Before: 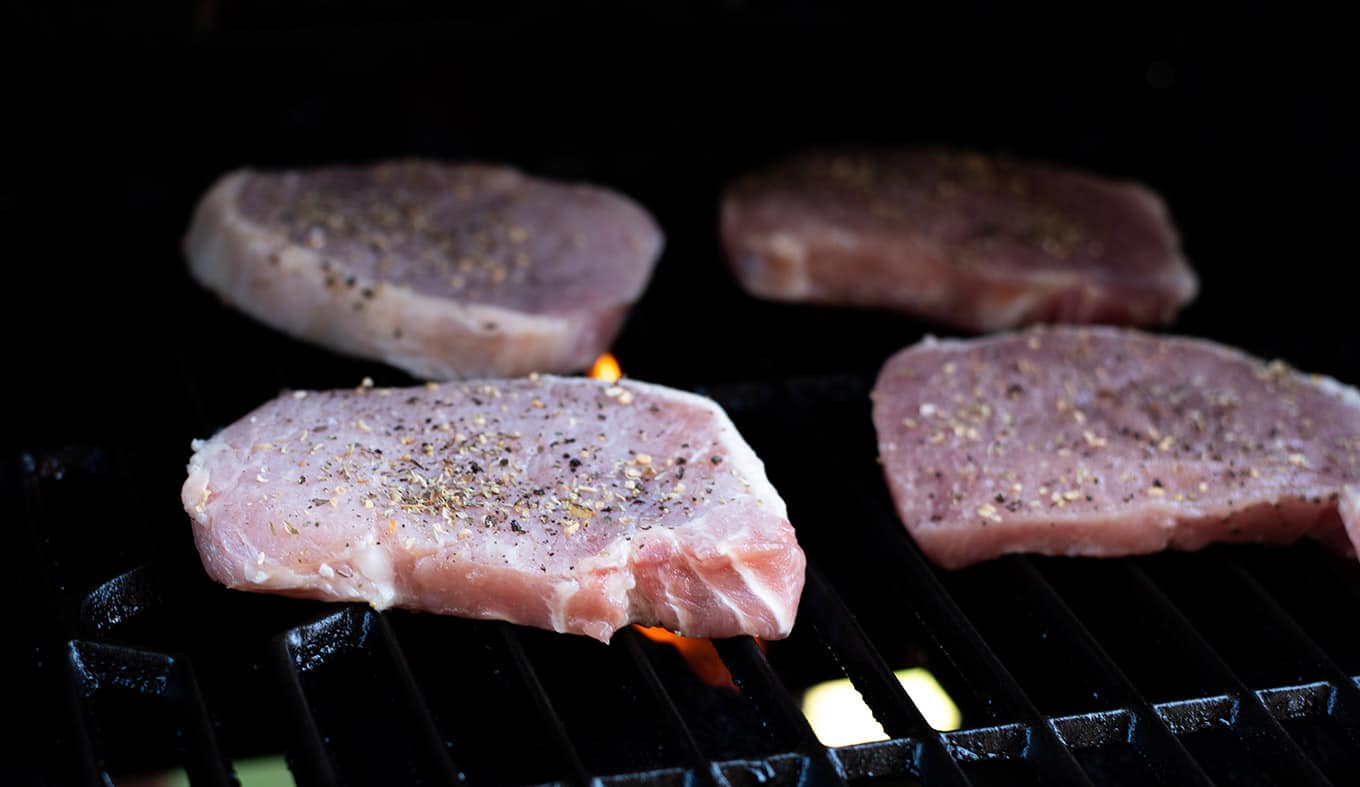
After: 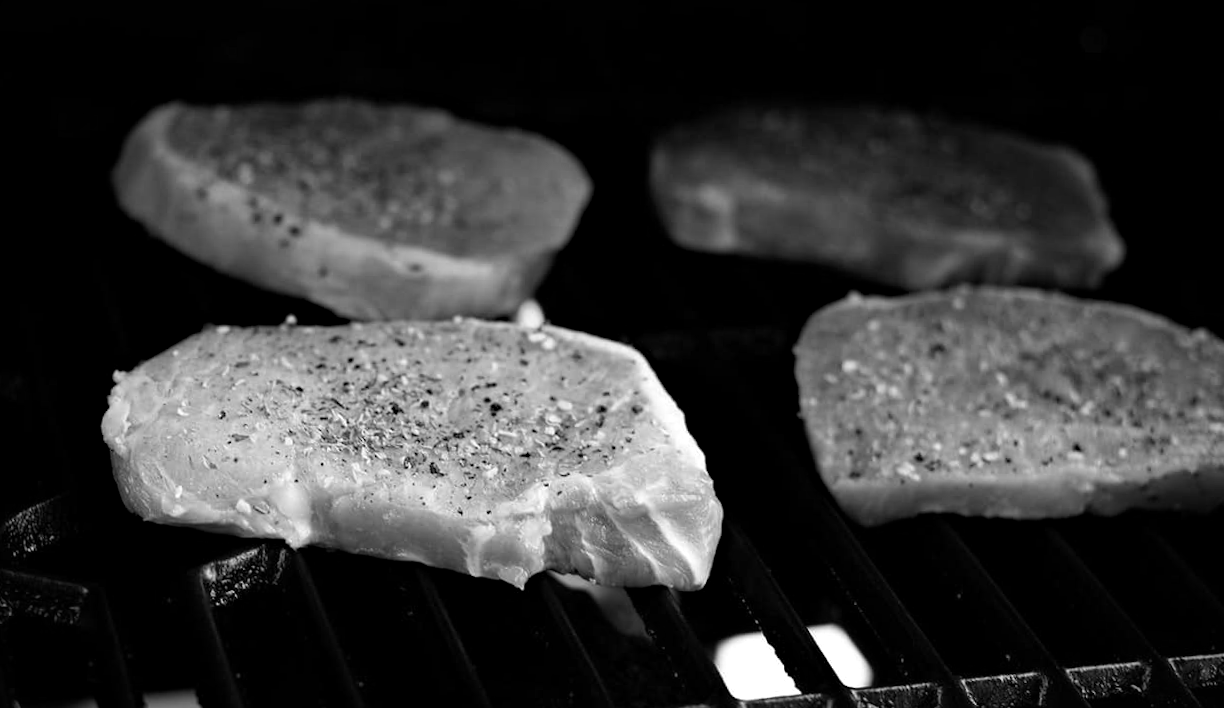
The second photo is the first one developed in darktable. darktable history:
crop and rotate: angle -1.96°, left 3.097%, top 4.154%, right 1.586%, bottom 0.529%
monochrome: on, module defaults
haze removal: compatibility mode true, adaptive false
white balance: emerald 1
vignetting: fall-off start 74.49%, fall-off radius 65.9%, brightness -0.628, saturation -0.68
